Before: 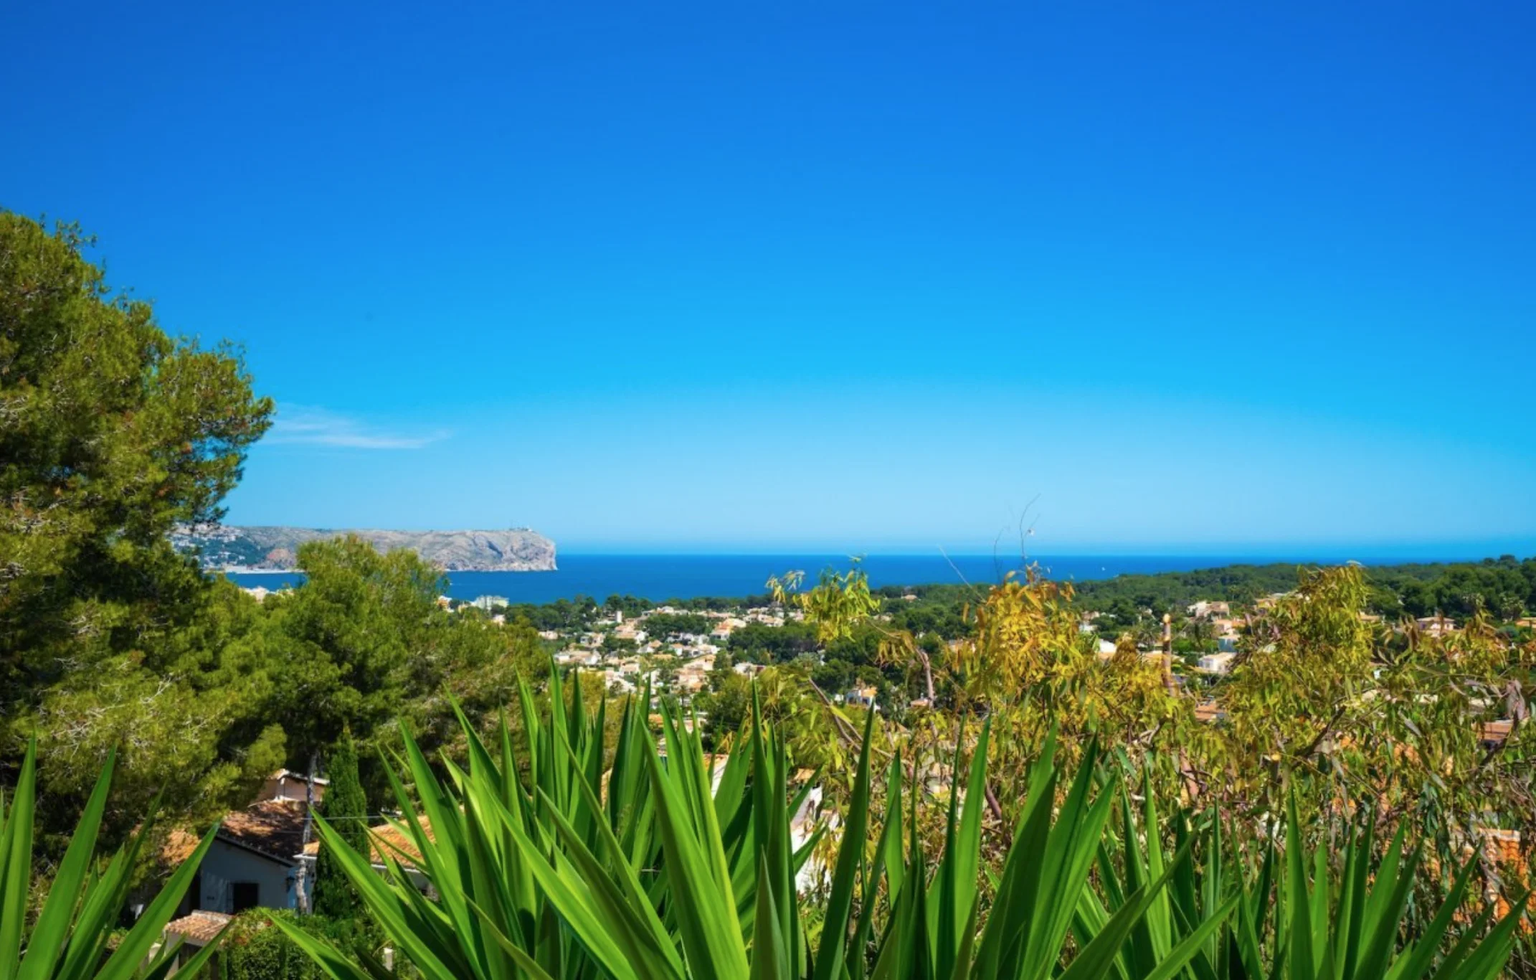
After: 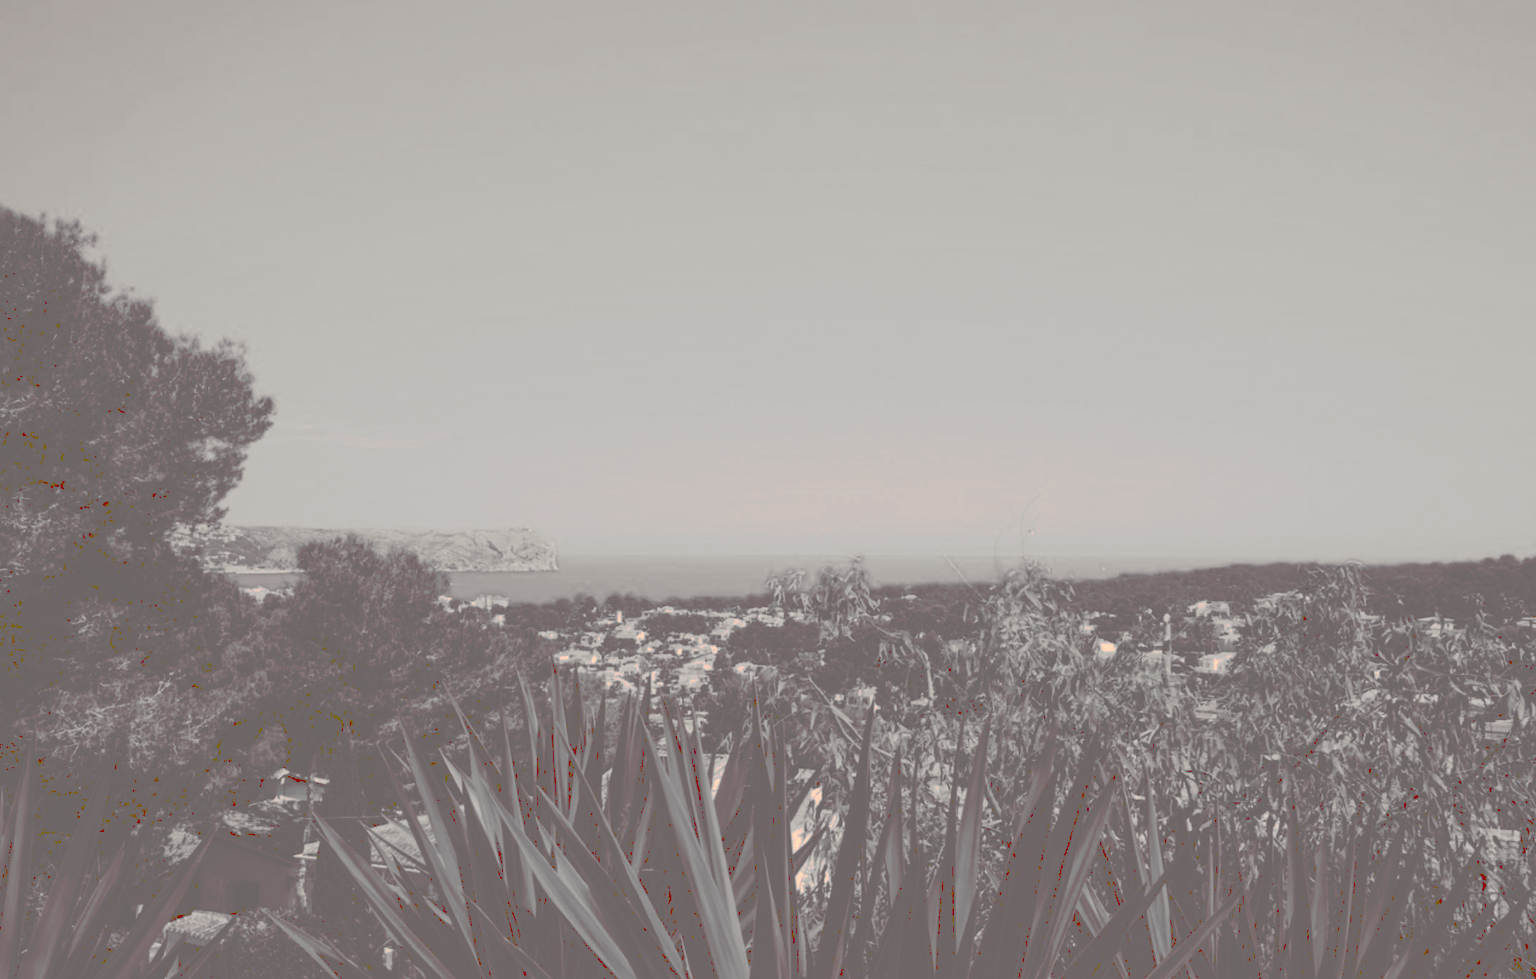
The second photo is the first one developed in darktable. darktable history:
tone curve: curves: ch0 [(0, 0) (0.003, 0.43) (0.011, 0.433) (0.025, 0.434) (0.044, 0.436) (0.069, 0.439) (0.1, 0.442) (0.136, 0.446) (0.177, 0.449) (0.224, 0.454) (0.277, 0.462) (0.335, 0.488) (0.399, 0.524) (0.468, 0.566) (0.543, 0.615) (0.623, 0.666) (0.709, 0.718) (0.801, 0.761) (0.898, 0.801) (1, 1)], preserve colors none
color look up table: target L [81.9, 84.09, 83.16, 79.17, 49.42, 57.06, 56.87, 36.39, 37.23, 34.4, 8.161, 8.161, 81.17, 74.59, 63.11, 56.08, 65.46, 52.8, 32.92, 40.5, 45.93, 32.92, 2.65, 5.79, 4.039, 97.51, 78.25, 91, 76.82, 88.44, 50.86, 87.56, 84.71, 56.78, 60.7, 61.65, 46.58, 32.92, 41.54, 43.02, 15.91, 12.43, 12.43, 89.74, 88.44, 61.65, 63.07, 37.86, 24.23], target a [2.486, 2.632, 1.475, 3.901, 3.869, 3.485, 2.722, 6.604, 6.353, 6.767, 40.42, 40.42, 2.351, 2.73, 3.027, 3.623, 2.714, 4.415, 6.836, 5.029, 5.111, 6.836, 17.18, 35.36, 27.26, 7.438, 2.56, 1.476, 3.158, 2.429, 3.409, 1.197, 1.297, 2.548, 2.904, 2.903, 4.956, 6.836, 6.222, 5.383, 37.99, 37.83, 37.83, 2.733, 2.429, 2.903, 2.766, 6.876, 19.51], target b [6.662, 6.449, 7.352, 8.072, 1.337, 2.084, 2.525, 1.307, 1.33, 1.468, 12.64, 12.64, 7.845, 4.17, 2.201, 2.465, 3.666, 2.083, 1.464, 0.957, 0.95, 1.464, 3.673, 9.05, 6.049, 16.58, 6.664, 10.42, 6.576, 8.747, 1.674, 8.518, 7.353, 1.624, 3.391, 2.469, 1.973, 1.464, 1.166, 0.978, 13.99, 13.92, 13.92, 9.639, 8.747, 2.469, 3.21, 1.482, 5.083], num patches 49
